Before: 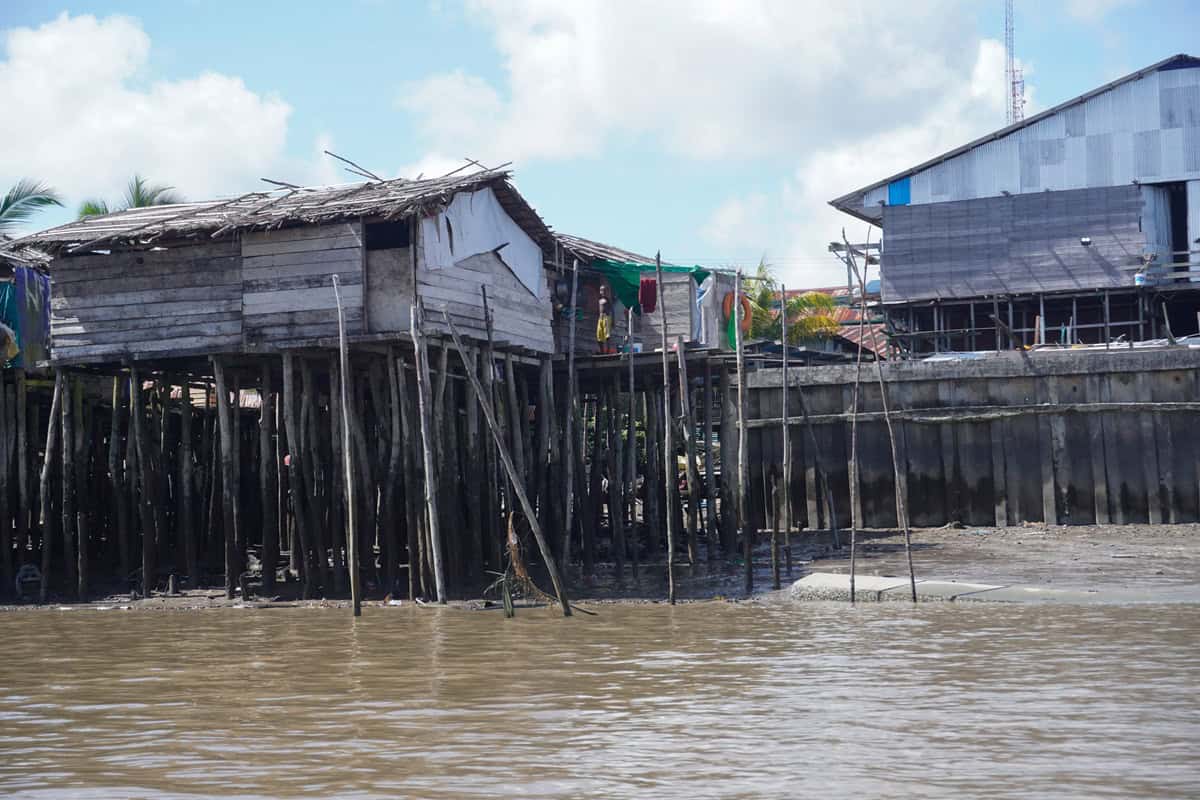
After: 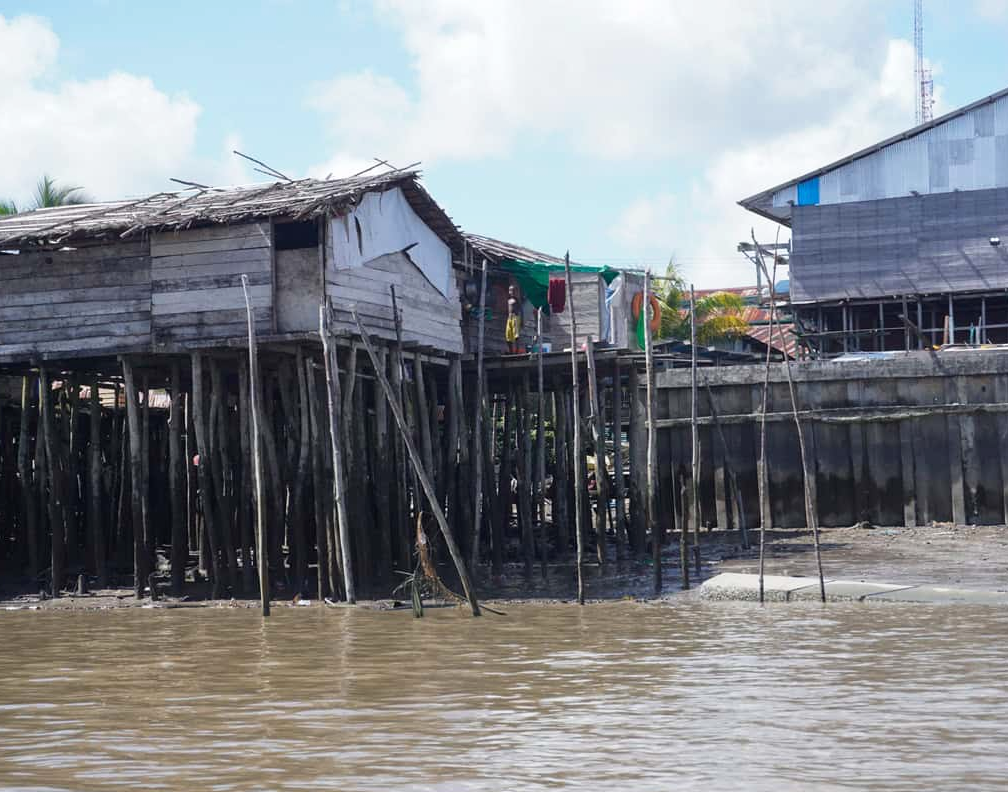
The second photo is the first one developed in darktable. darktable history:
tone curve: curves: ch0 [(0, 0) (0.003, 0.003) (0.011, 0.011) (0.025, 0.026) (0.044, 0.046) (0.069, 0.072) (0.1, 0.103) (0.136, 0.141) (0.177, 0.184) (0.224, 0.233) (0.277, 0.287) (0.335, 0.348) (0.399, 0.414) (0.468, 0.486) (0.543, 0.563) (0.623, 0.647) (0.709, 0.736) (0.801, 0.831) (0.898, 0.92) (1, 1)], preserve colors none
crop: left 7.598%, right 7.873%
